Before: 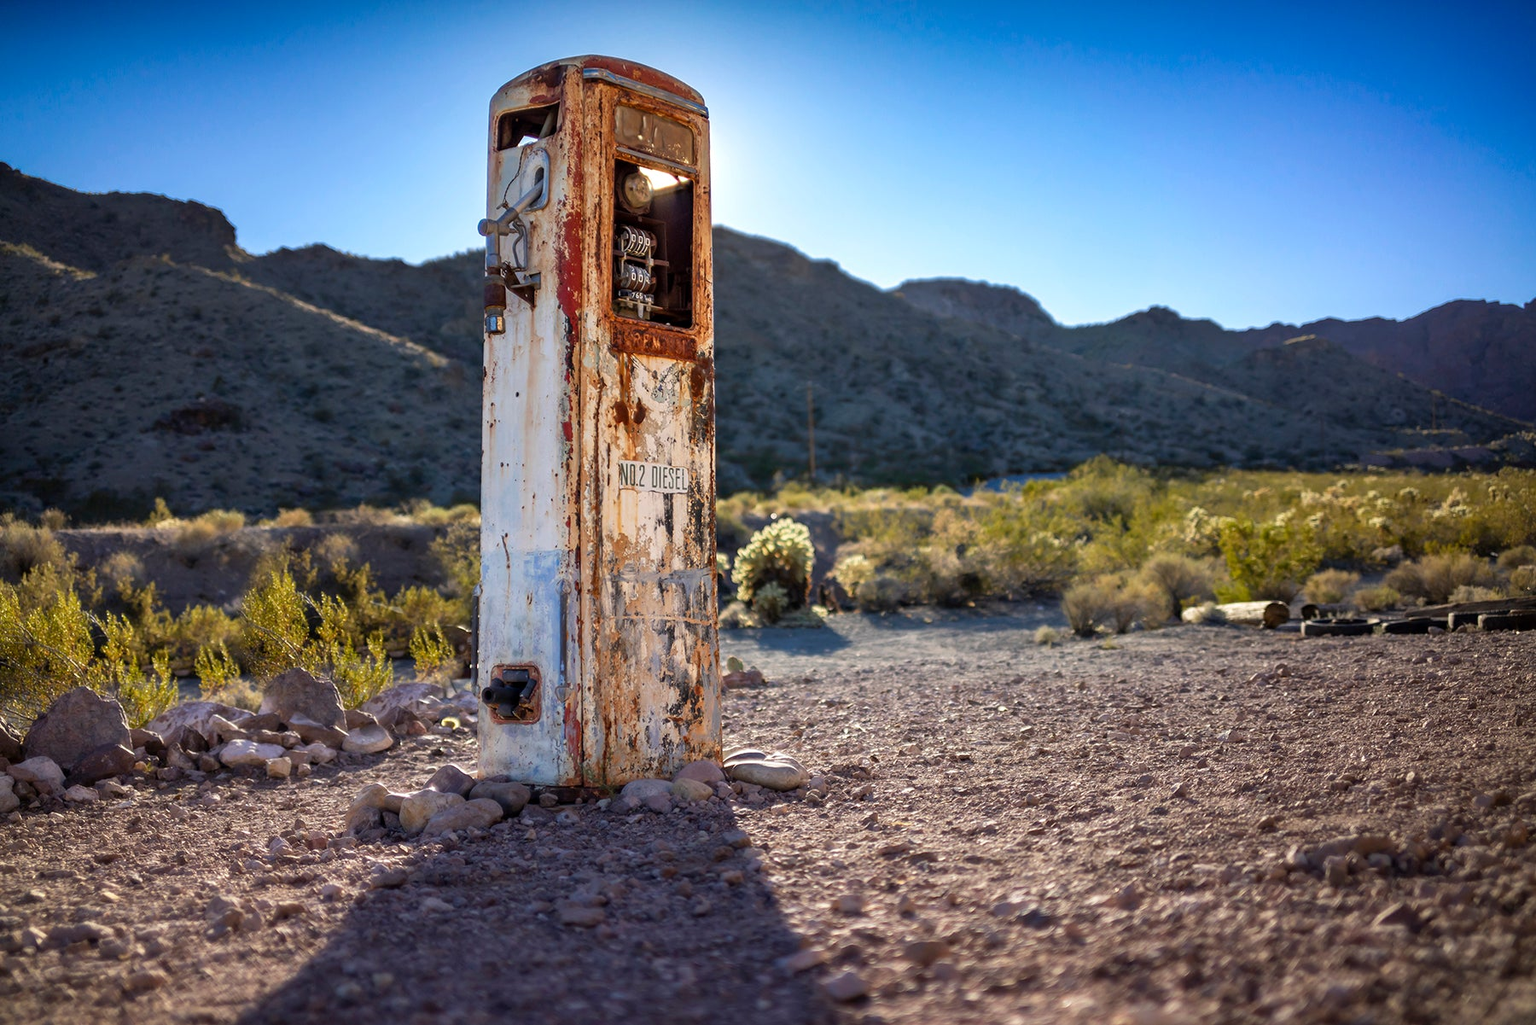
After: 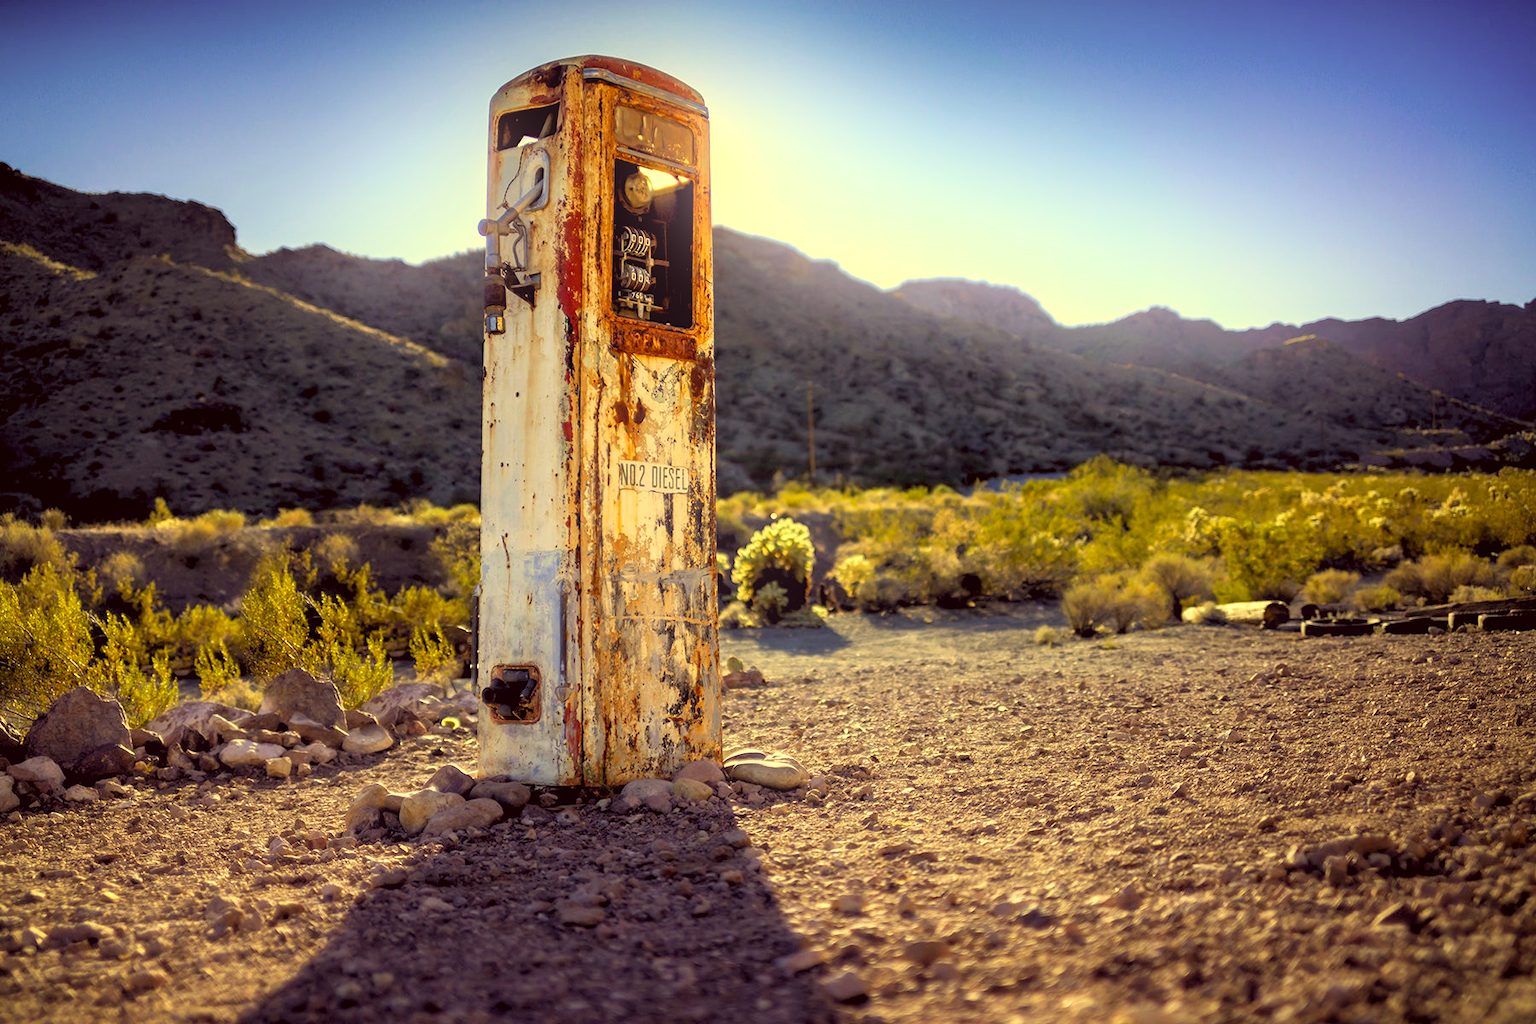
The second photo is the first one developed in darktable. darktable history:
color correction: highlights a* -0.482, highlights b* 40, shadows a* 9.8, shadows b* -0.161
bloom: size 16%, threshold 98%, strength 20%
exposure: black level correction 0.001, compensate highlight preservation false
rgb levels: levels [[0.01, 0.419, 0.839], [0, 0.5, 1], [0, 0.5, 1]]
